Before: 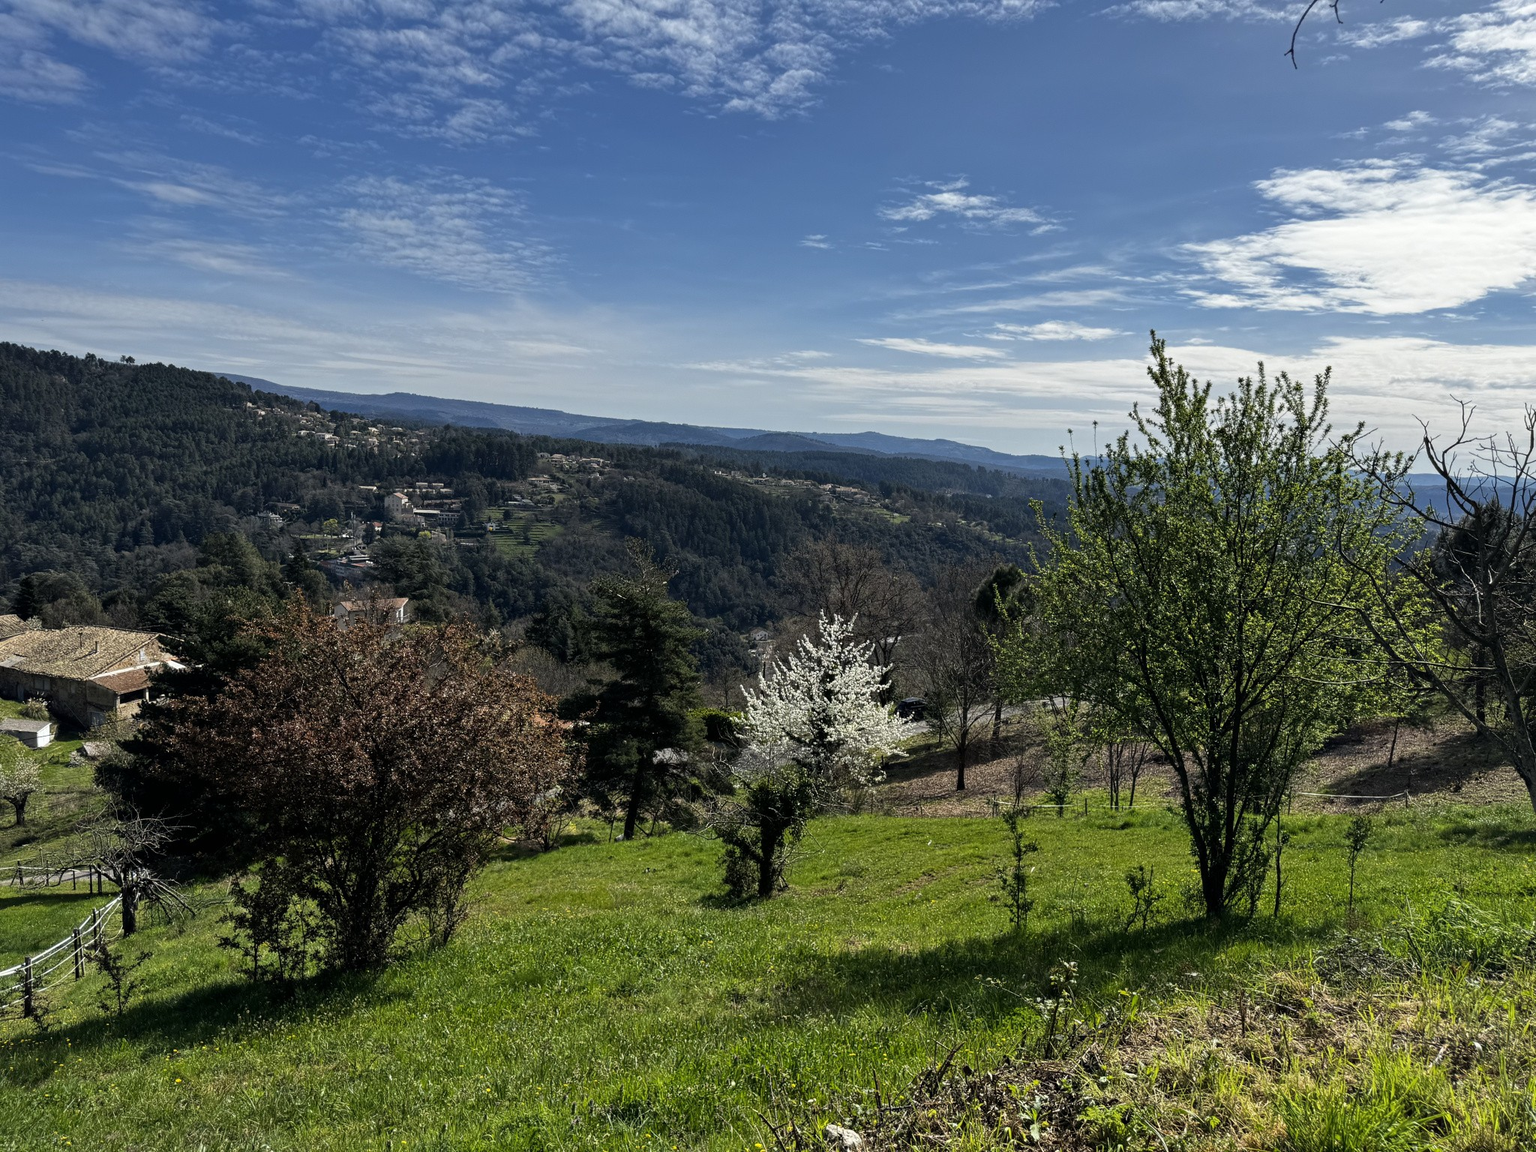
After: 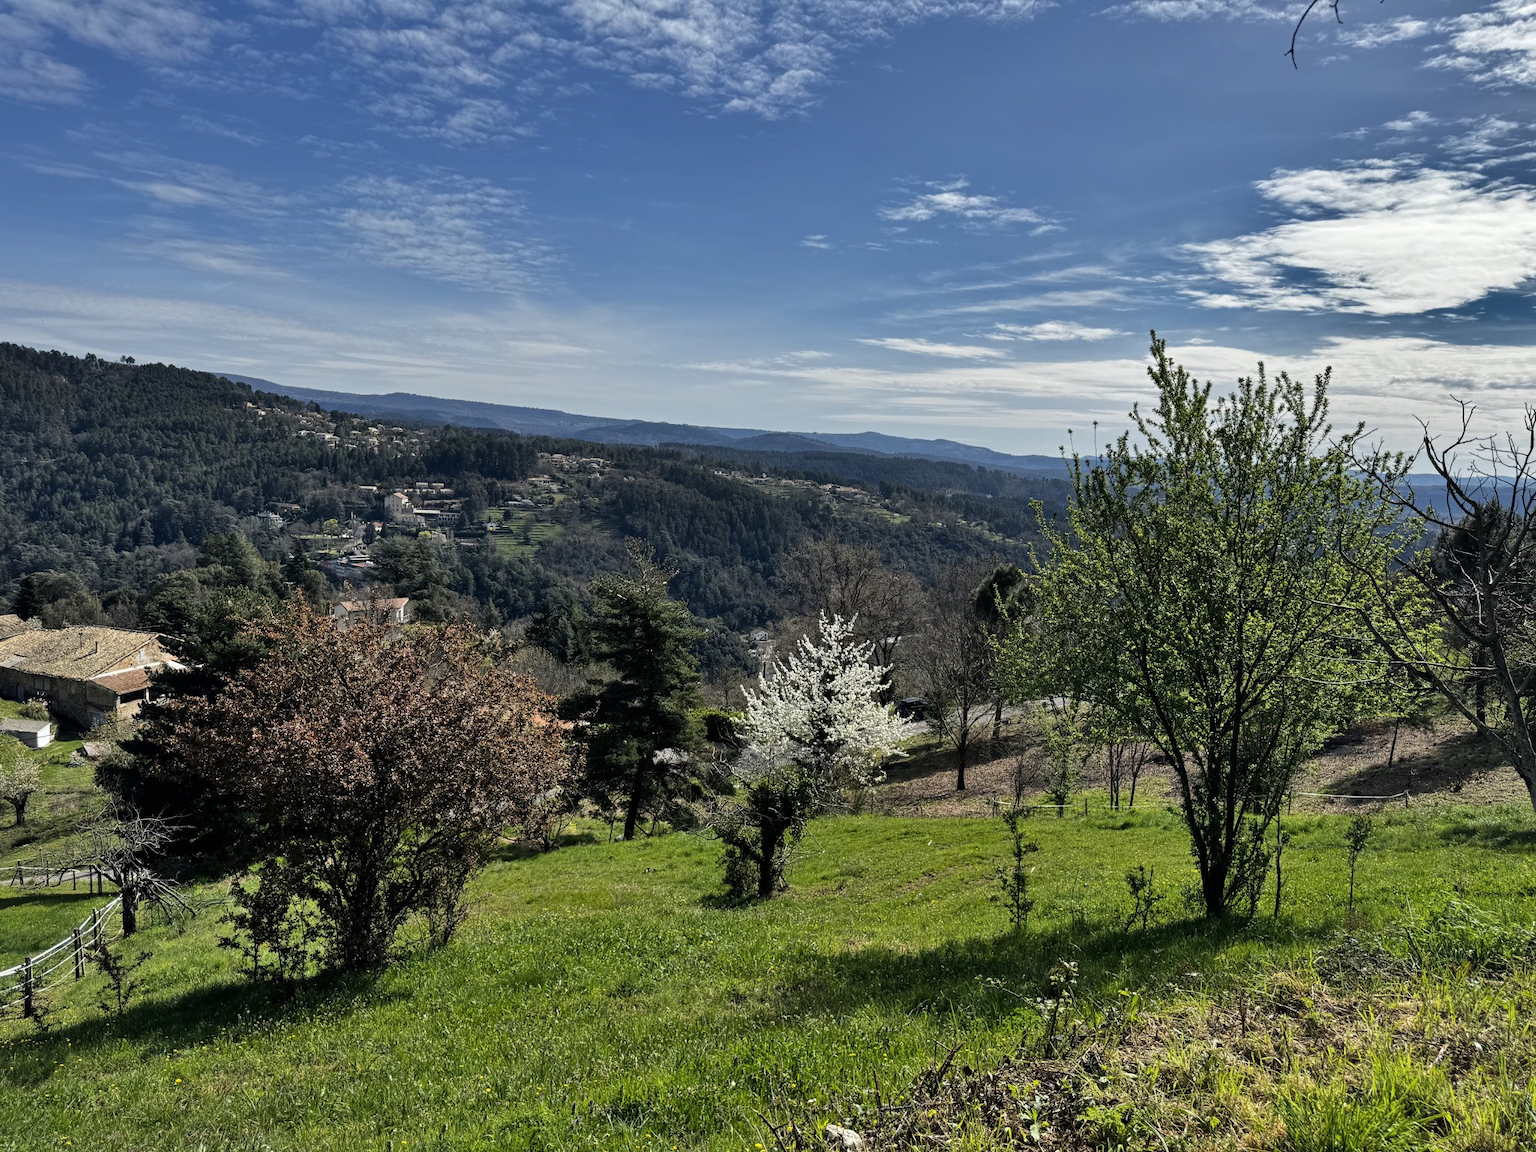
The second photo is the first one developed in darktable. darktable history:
shadows and highlights: white point adjustment 0.163, highlights -68.98, soften with gaussian
